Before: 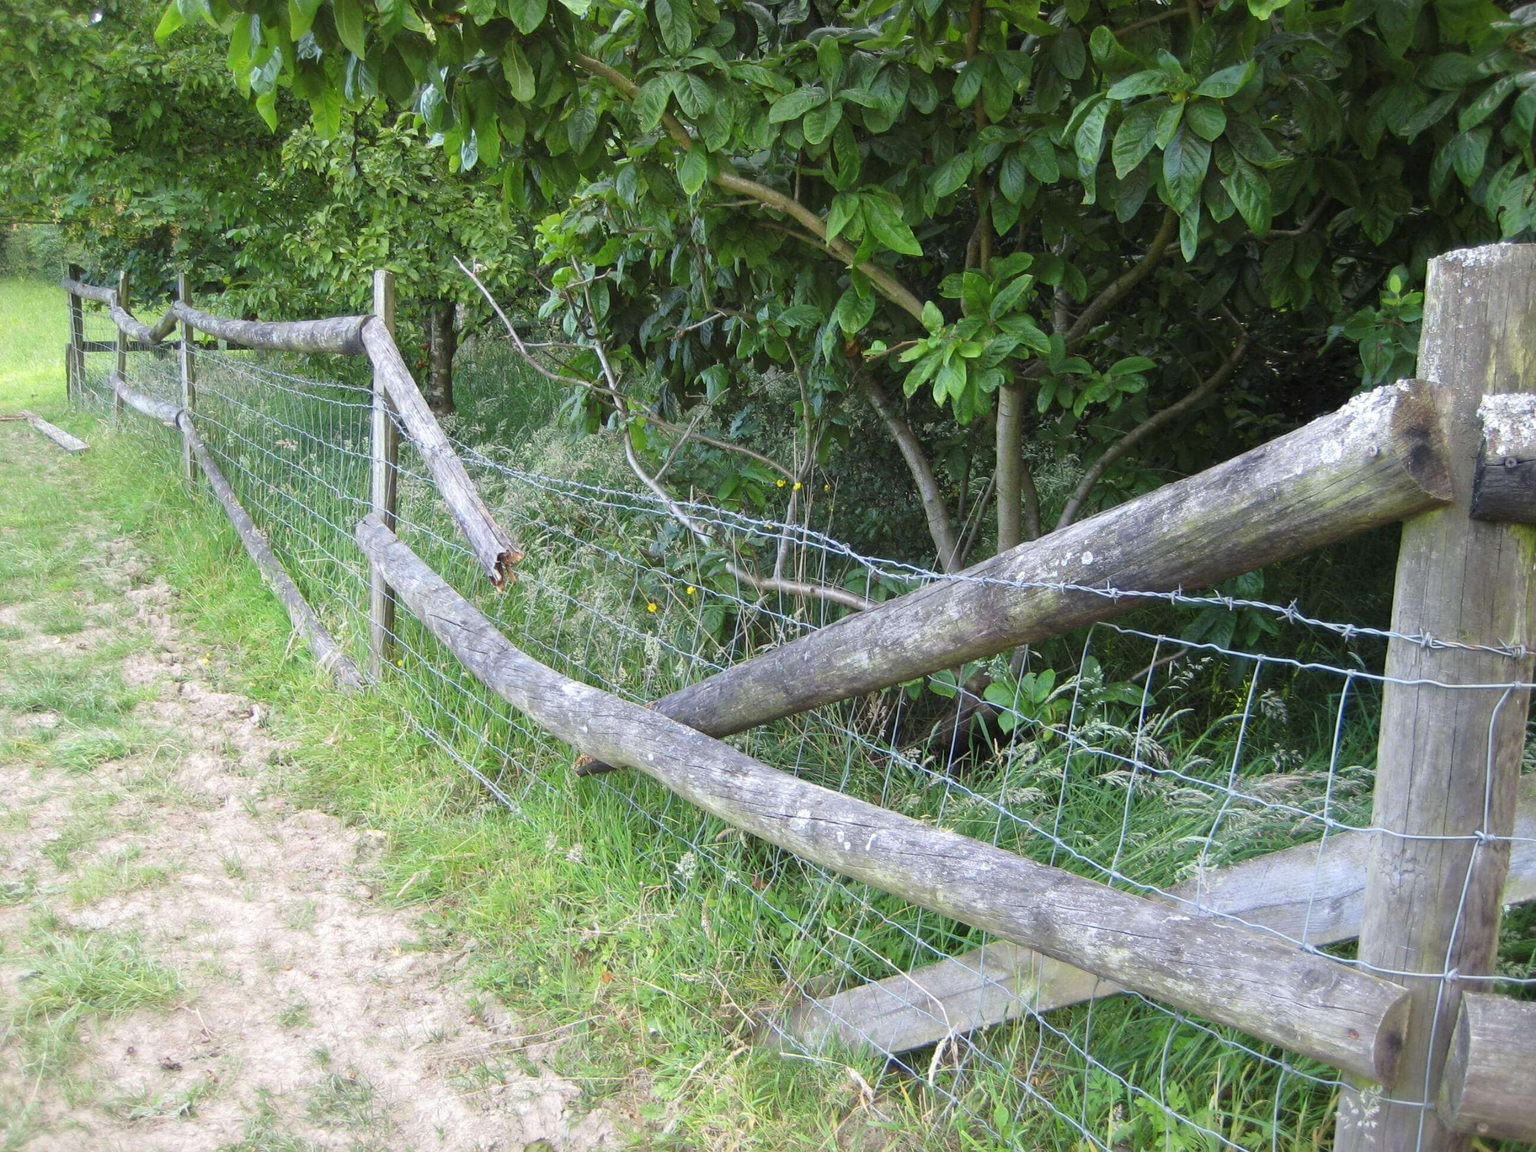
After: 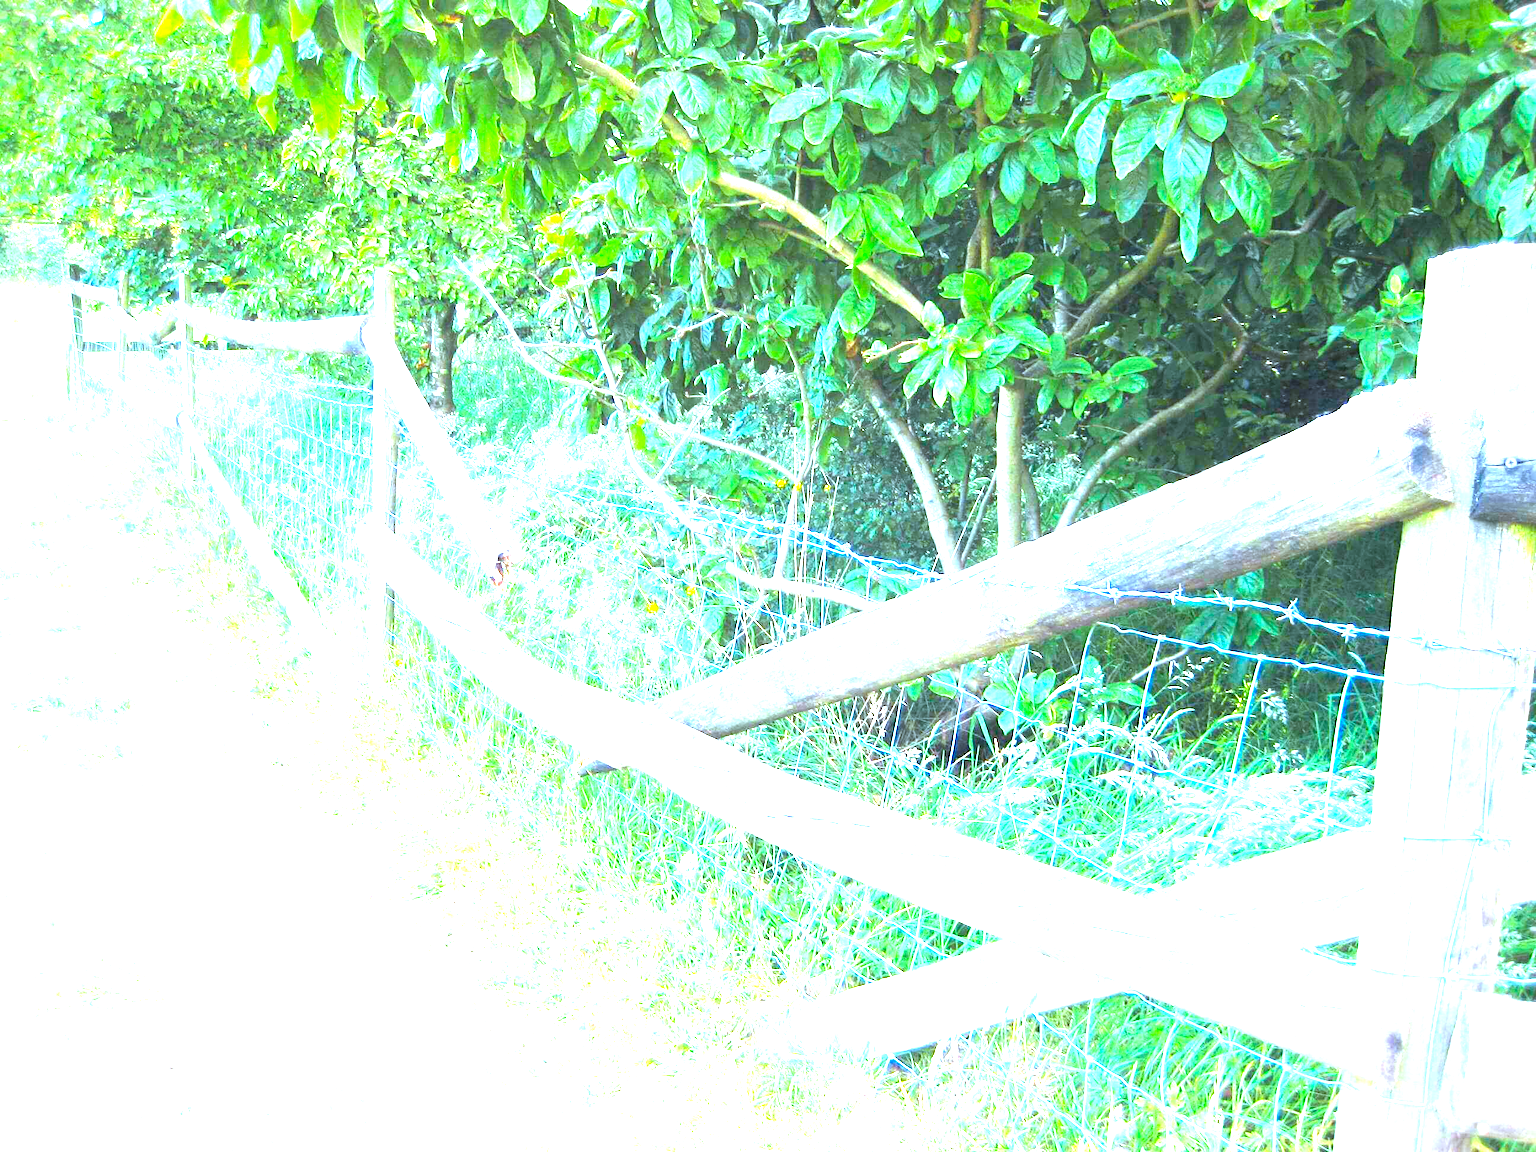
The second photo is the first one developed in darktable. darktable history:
color calibration: output R [1.063, -0.012, -0.003, 0], output G [0, 1.022, 0.021, 0], output B [-0.079, 0.047, 1, 0], illuminant custom, x 0.389, y 0.387, temperature 3838.64 K
exposure: exposure 3 EV, compensate highlight preservation false
color balance rgb: perceptual saturation grading › global saturation 30%
